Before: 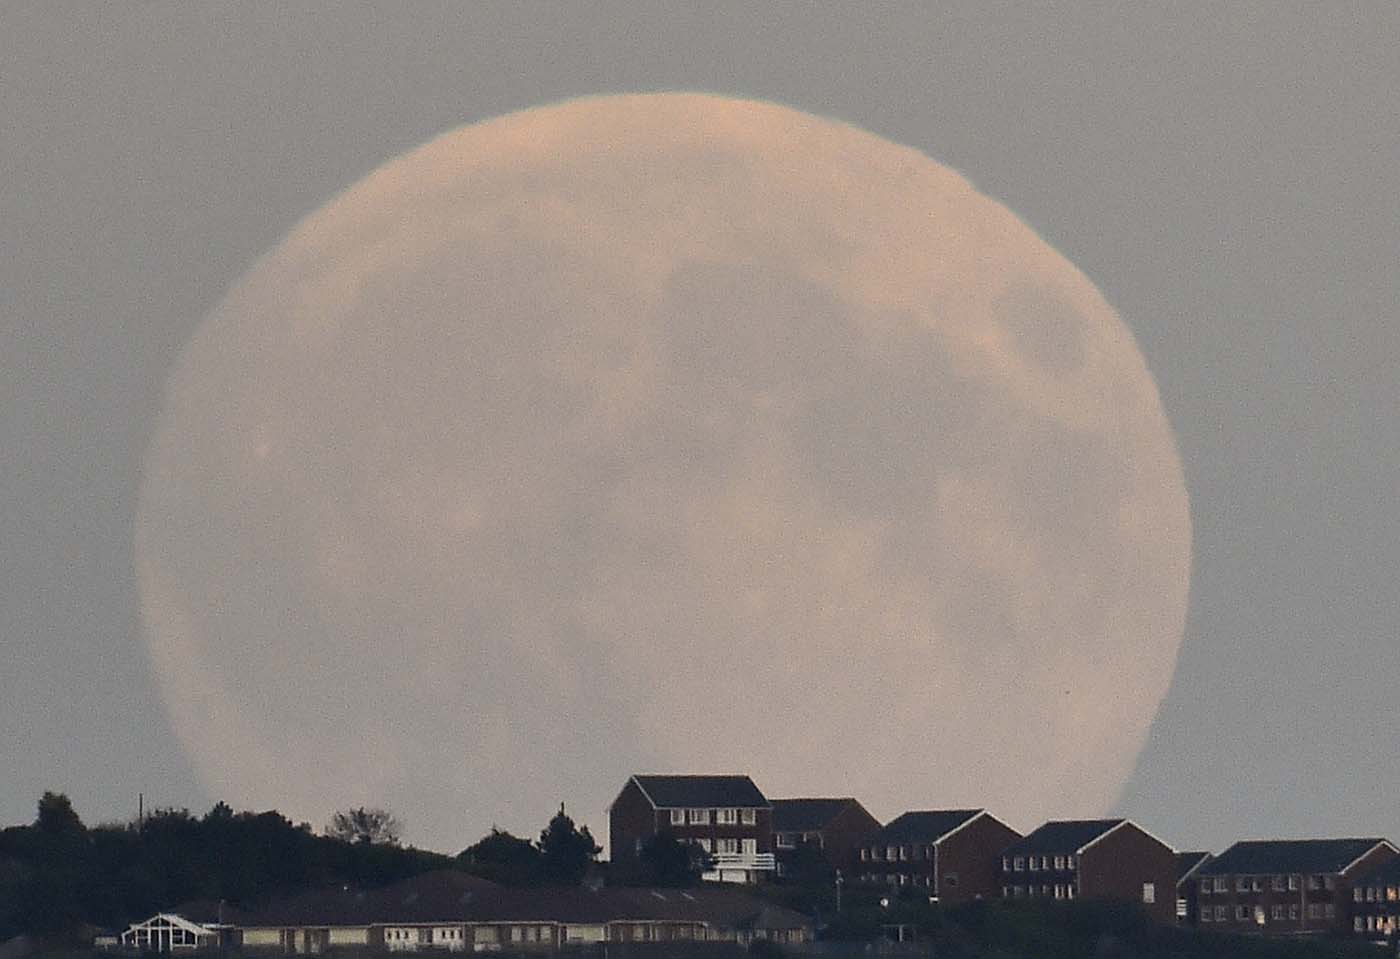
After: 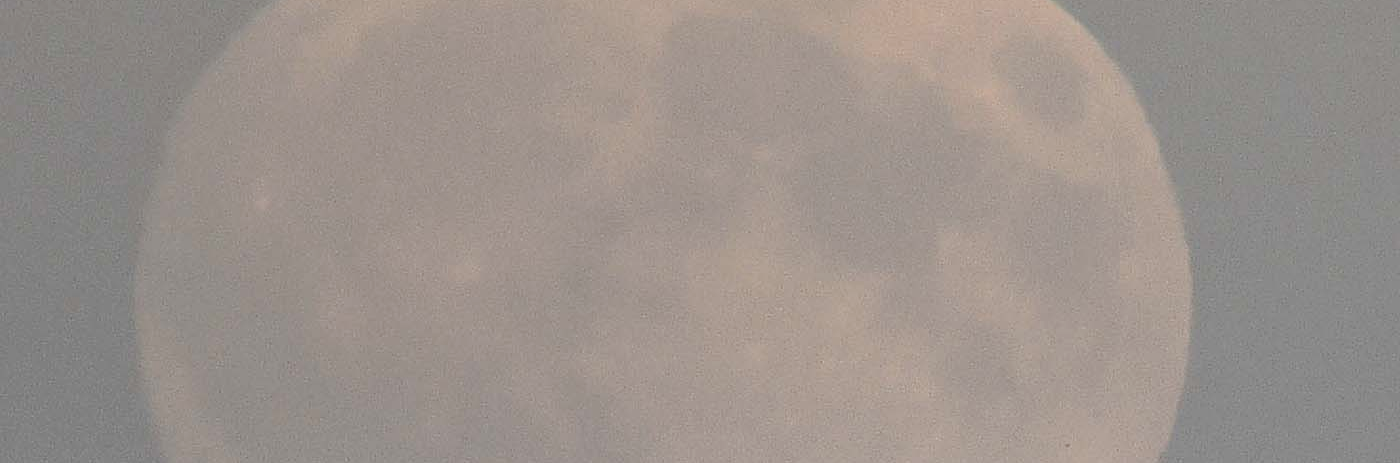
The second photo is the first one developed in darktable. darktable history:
crop and rotate: top 25.857%, bottom 25.764%
color balance rgb: global offset › luminance -1.43%, perceptual saturation grading › global saturation 20%, perceptual saturation grading › highlights -50.407%, perceptual saturation grading › shadows 30.361%
